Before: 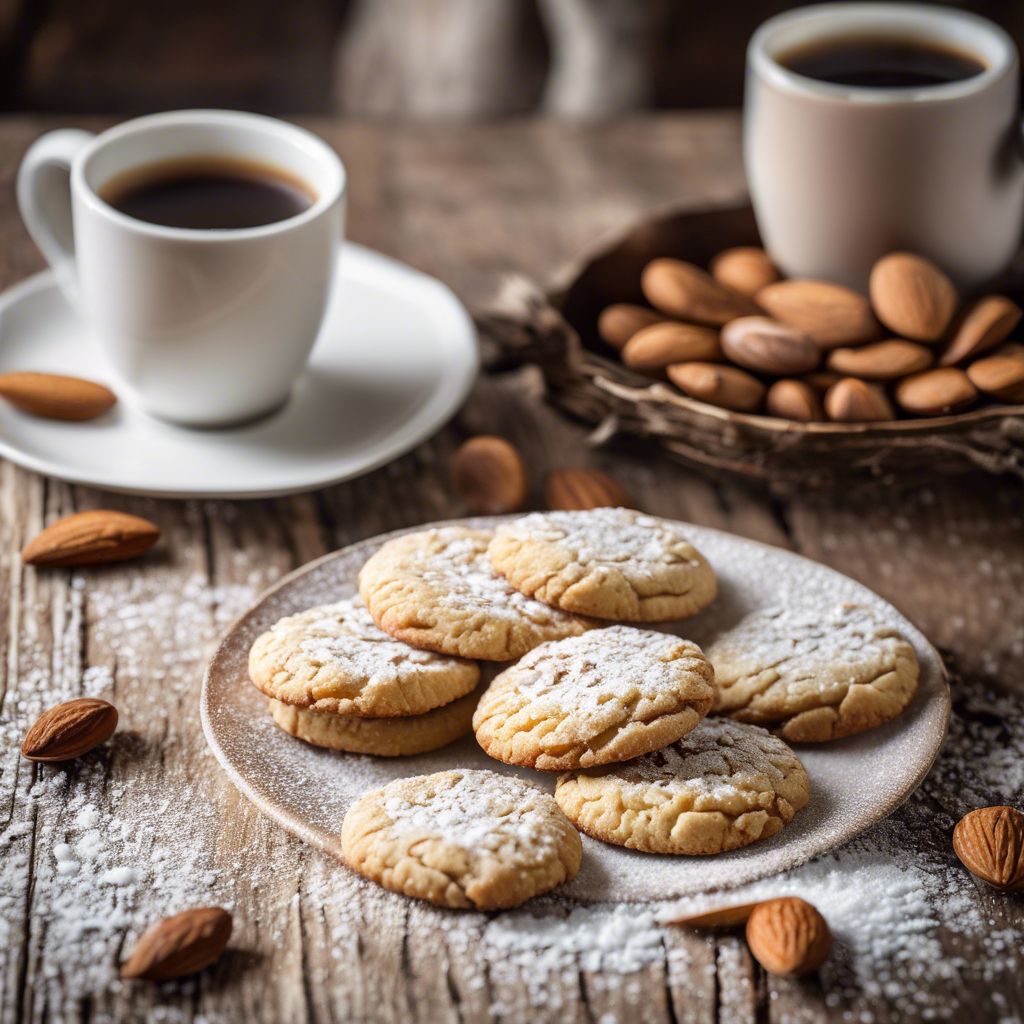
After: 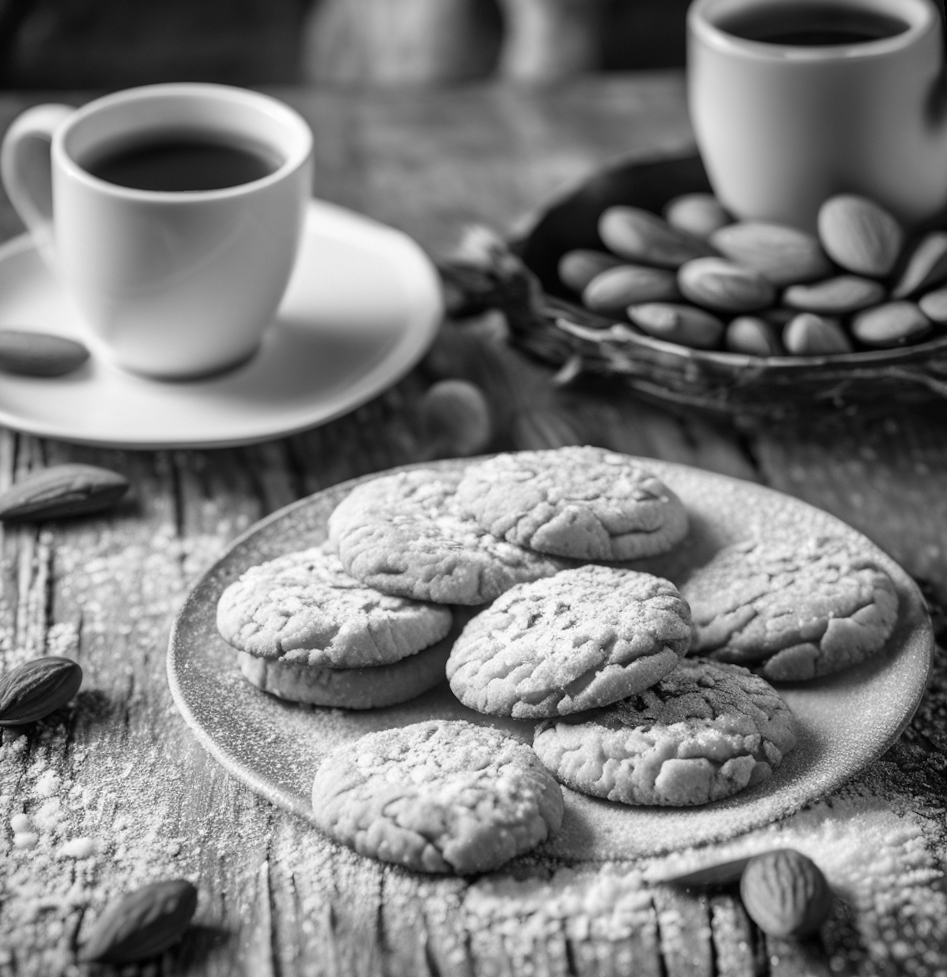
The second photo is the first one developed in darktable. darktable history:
rotate and perspective: rotation -1.68°, lens shift (vertical) -0.146, crop left 0.049, crop right 0.912, crop top 0.032, crop bottom 0.96
monochrome: a 1.94, b -0.638
